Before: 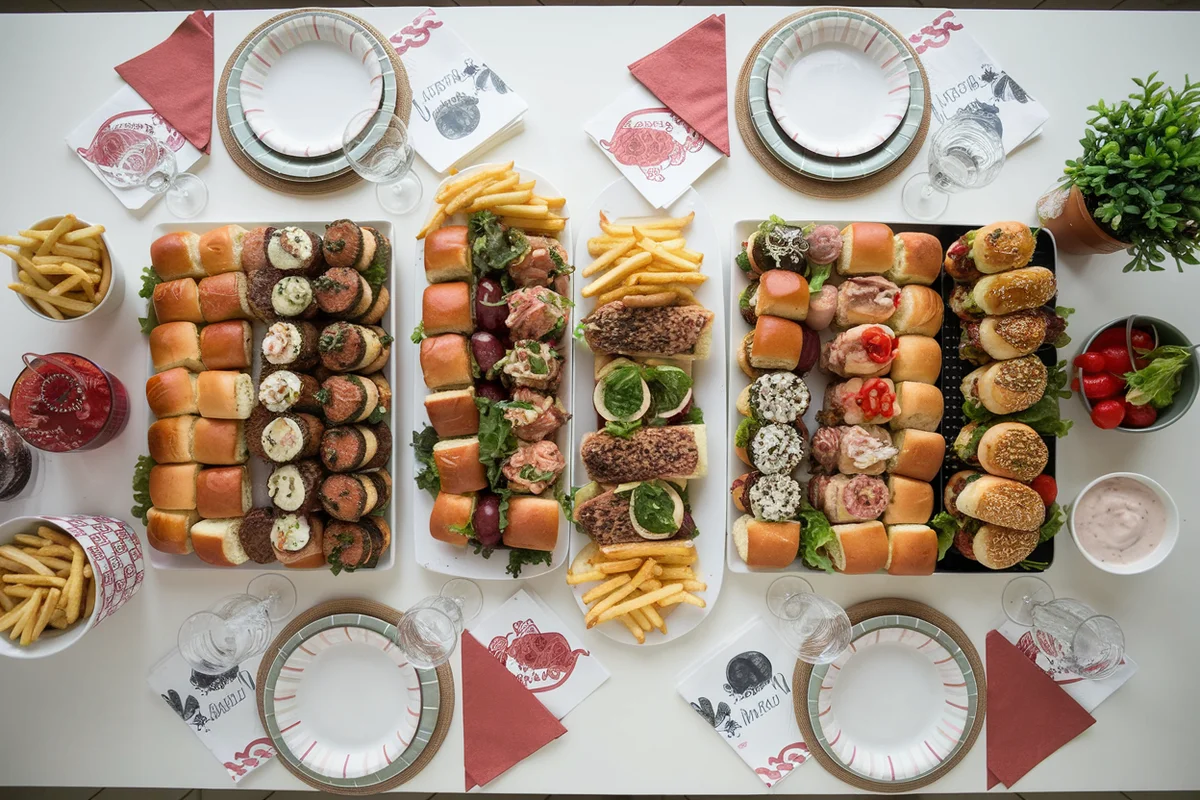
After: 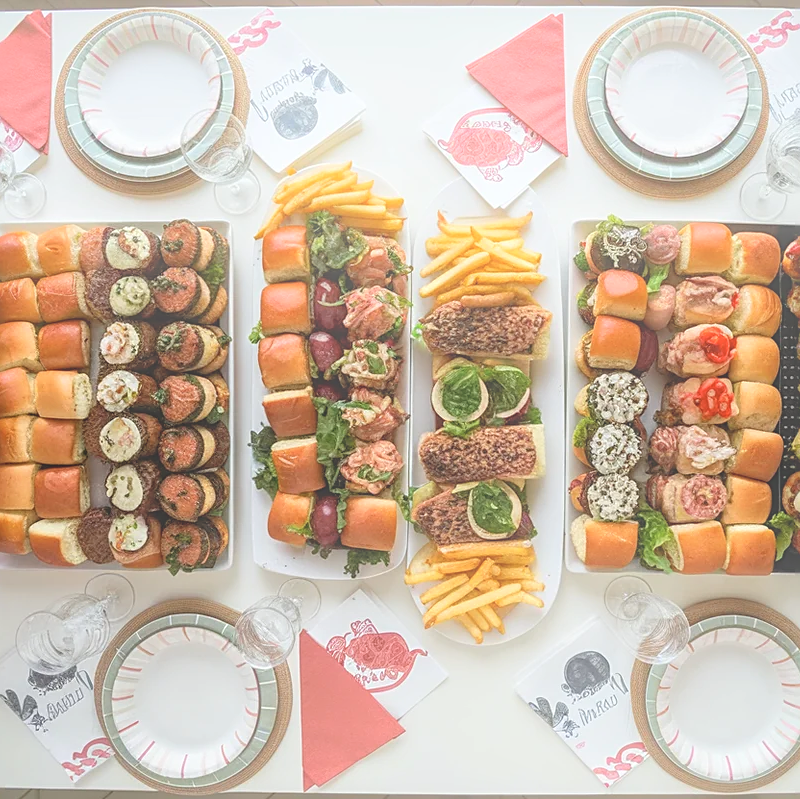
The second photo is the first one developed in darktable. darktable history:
bloom: size 38%, threshold 95%, strength 30%
local contrast: on, module defaults
crop and rotate: left 13.537%, right 19.796%
sharpen: on, module defaults
